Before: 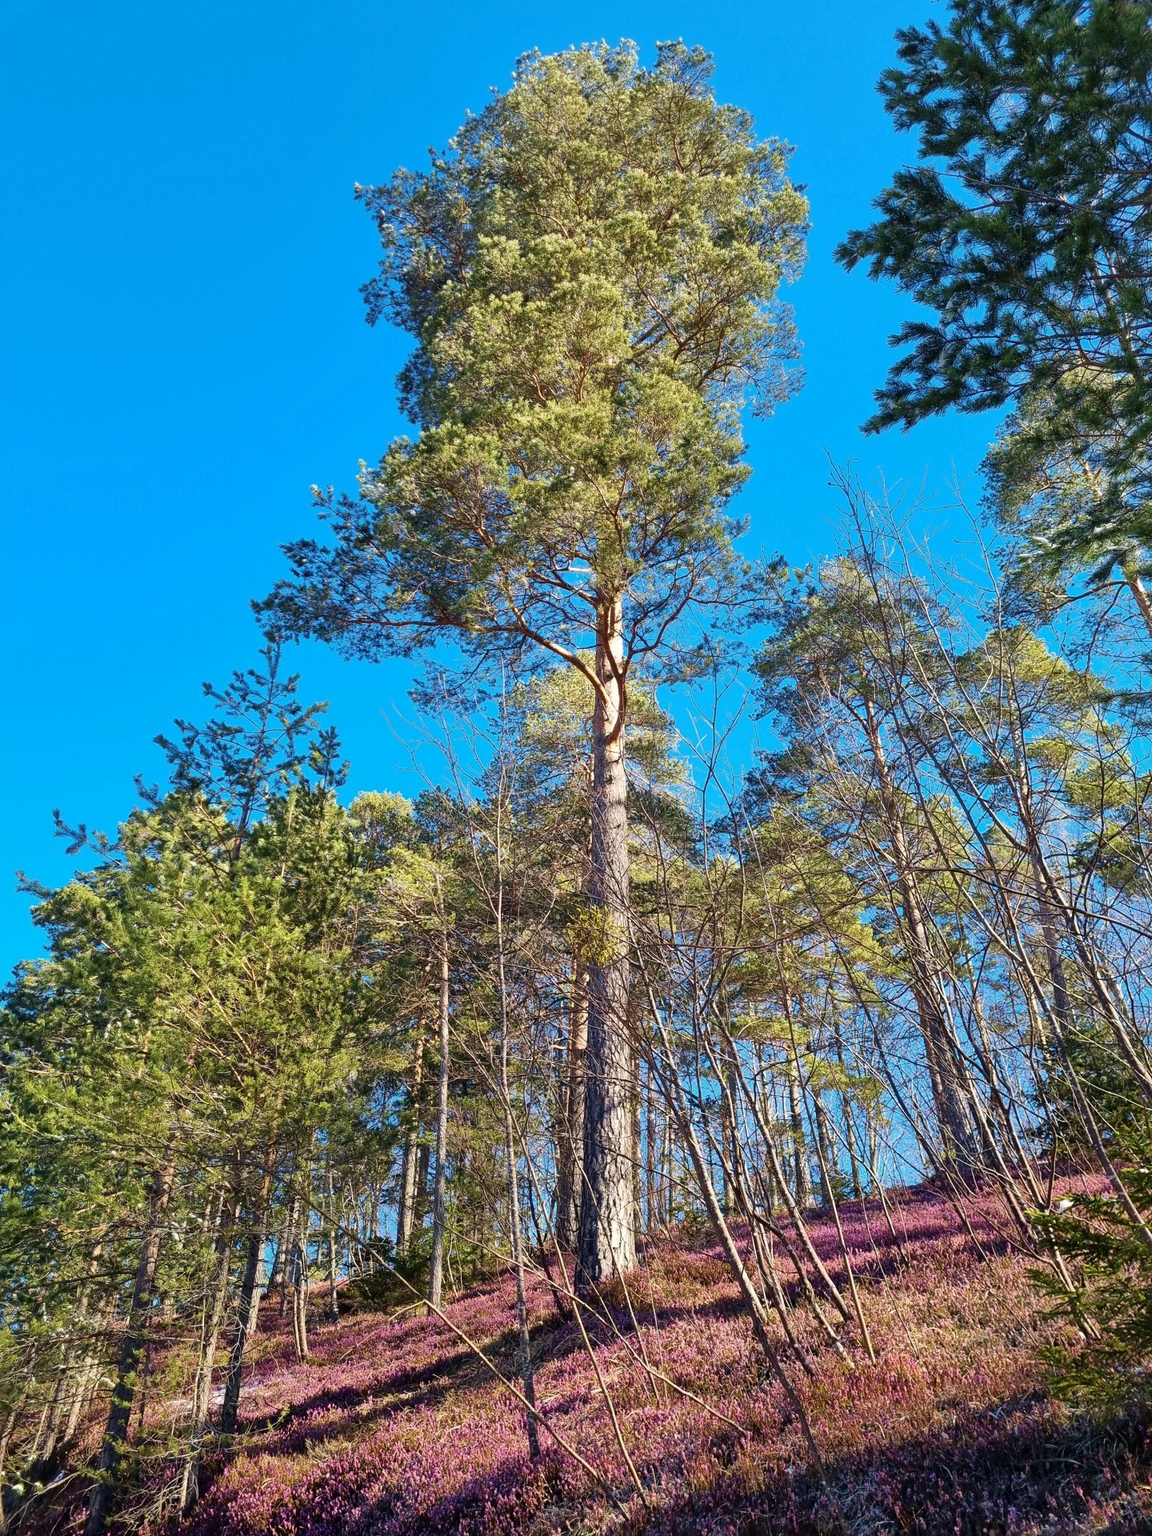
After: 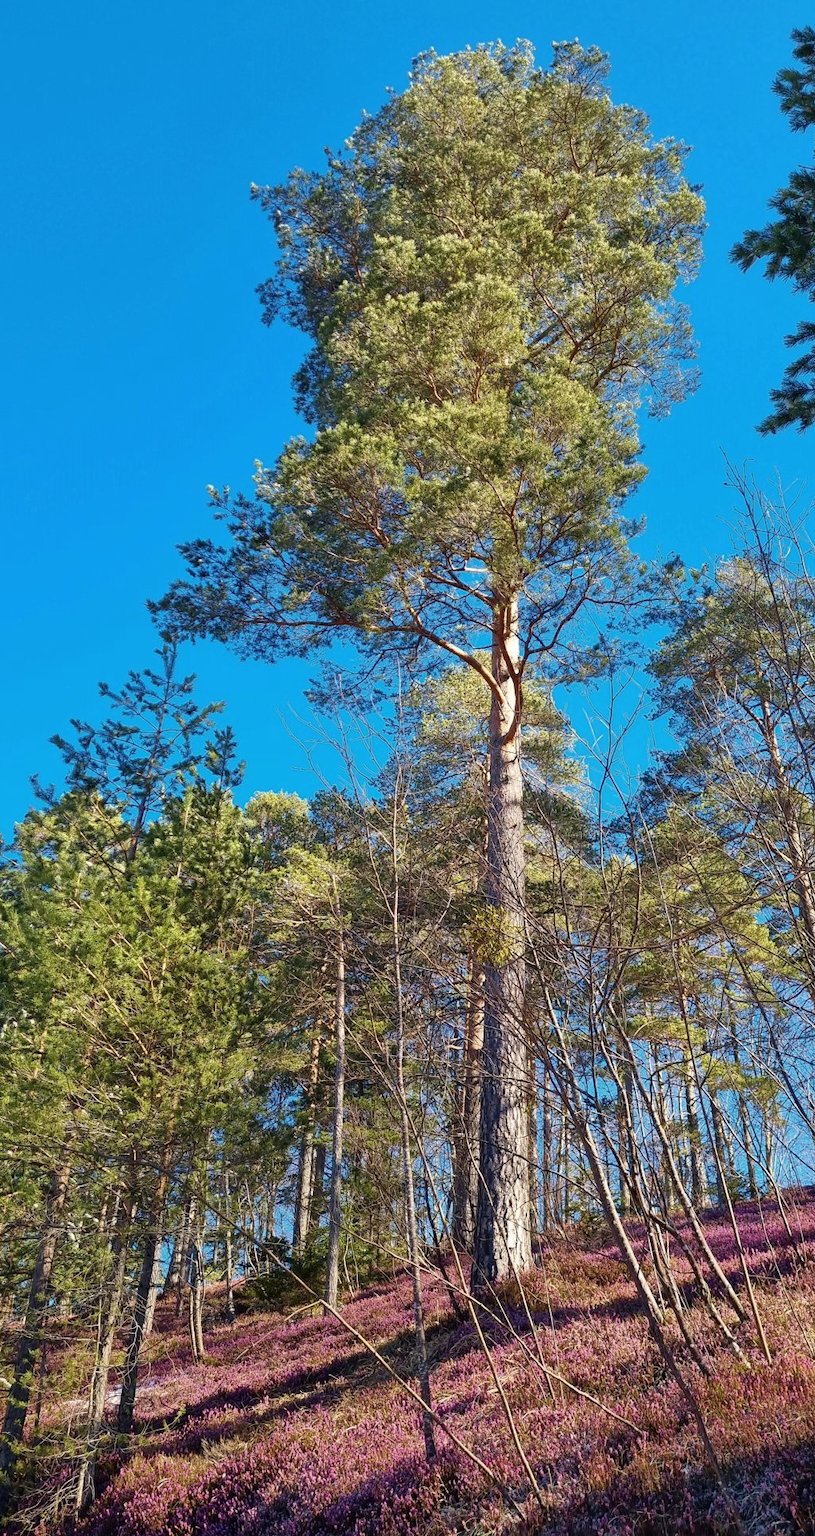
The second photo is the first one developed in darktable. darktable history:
tone curve: curves: ch0 [(0, 0) (0.077, 0.082) (0.765, 0.73) (1, 1)], color space Lab, linked channels, preserve colors none
crop and rotate: left 9.064%, right 20.163%
